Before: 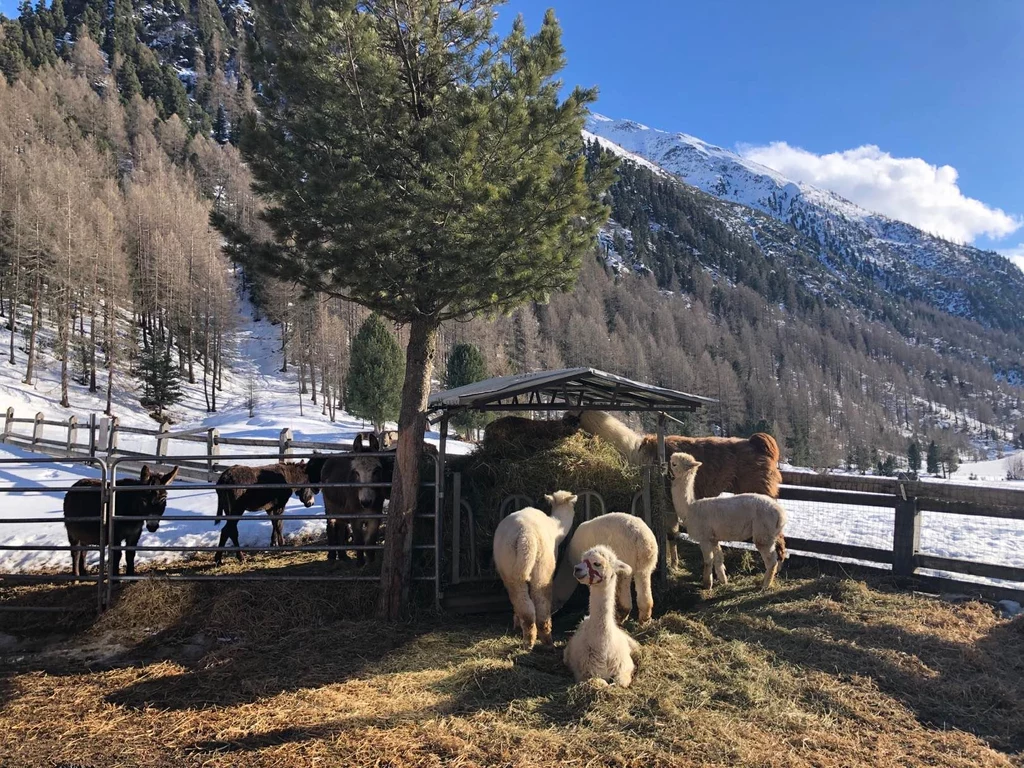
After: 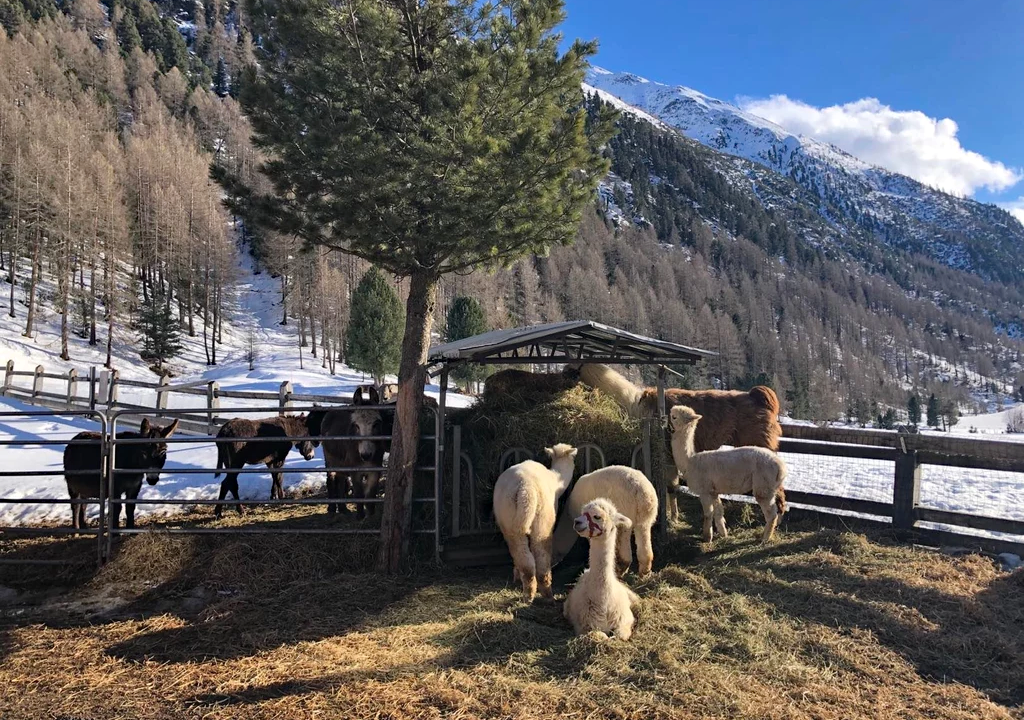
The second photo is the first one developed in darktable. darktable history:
haze removal: compatibility mode true, adaptive false
shadows and highlights: shadows 30.63, highlights -63.22, shadows color adjustment 98%, highlights color adjustment 58.61%, soften with gaussian
crop and rotate: top 6.25%
